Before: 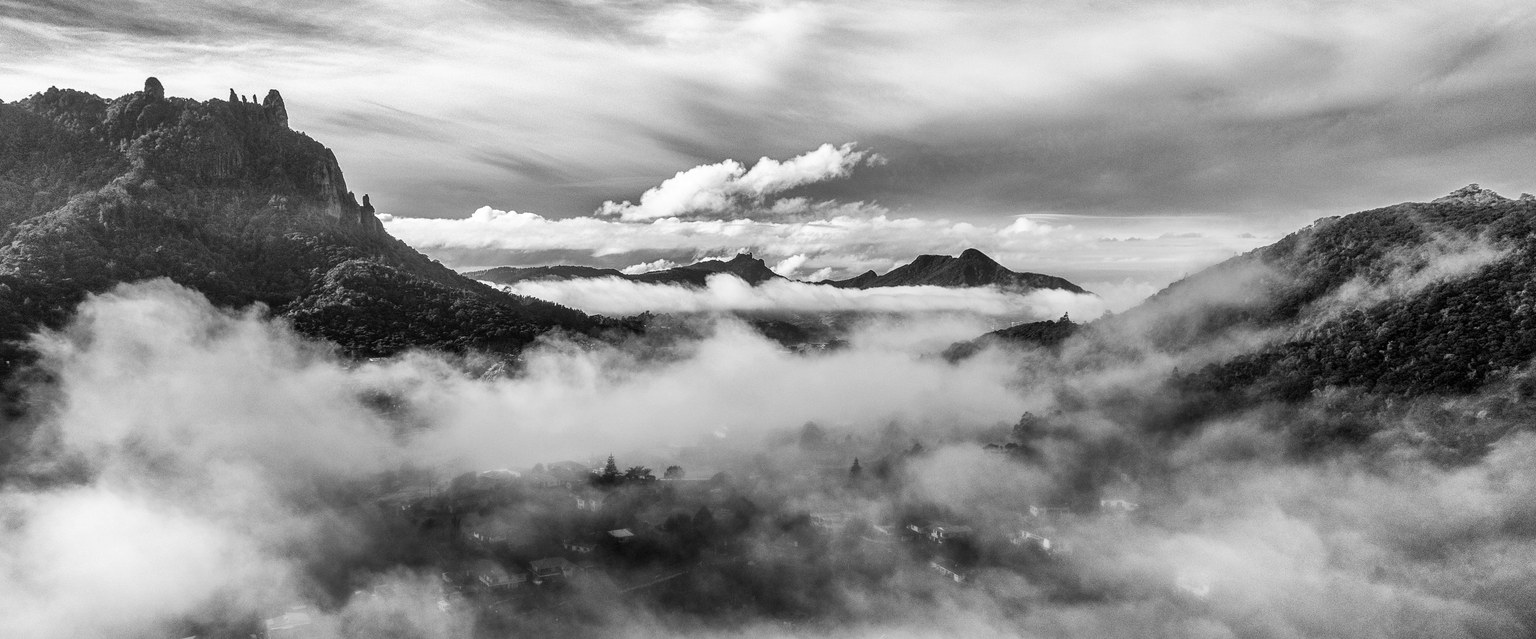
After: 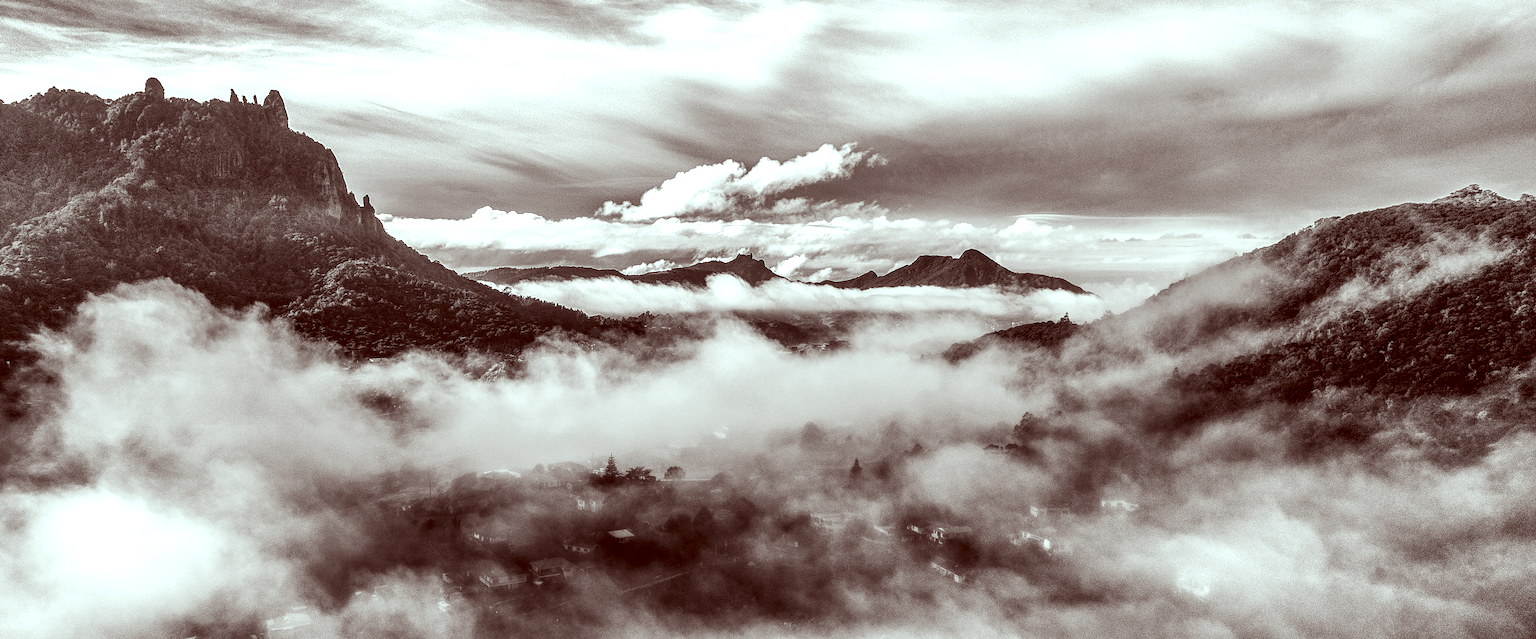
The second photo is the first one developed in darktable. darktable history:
local contrast: on, module defaults
tone equalizer: -8 EV -0.434 EV, -7 EV -0.406 EV, -6 EV -0.322 EV, -5 EV -0.191 EV, -3 EV 0.21 EV, -2 EV 0.313 EV, -1 EV 0.413 EV, +0 EV 0.44 EV, edges refinement/feathering 500, mask exposure compensation -1.57 EV, preserve details no
sharpen: amount 0.207
color correction: highlights a* -6.97, highlights b* -0.197, shadows a* 20.12, shadows b* 12
